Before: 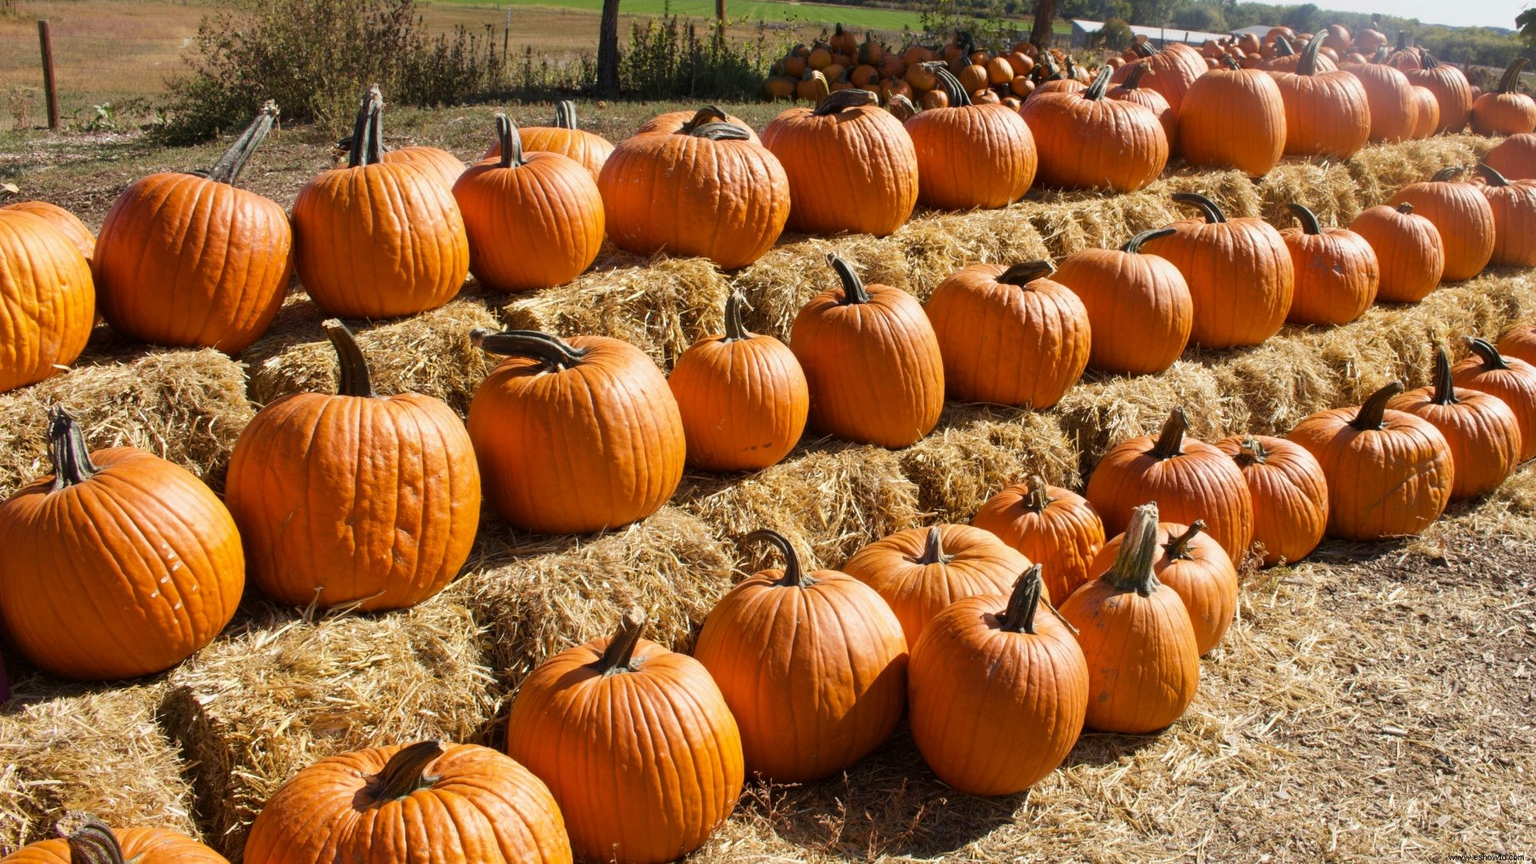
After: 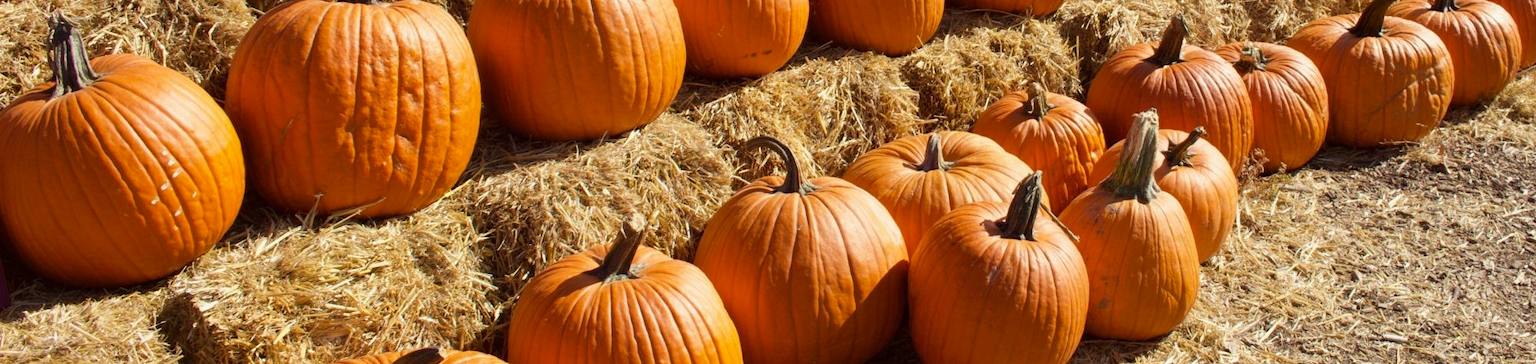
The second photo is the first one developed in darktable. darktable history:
crop: top 45.551%, bottom 12.262%
color correction: highlights a* -0.95, highlights b* 4.5, shadows a* 3.55
